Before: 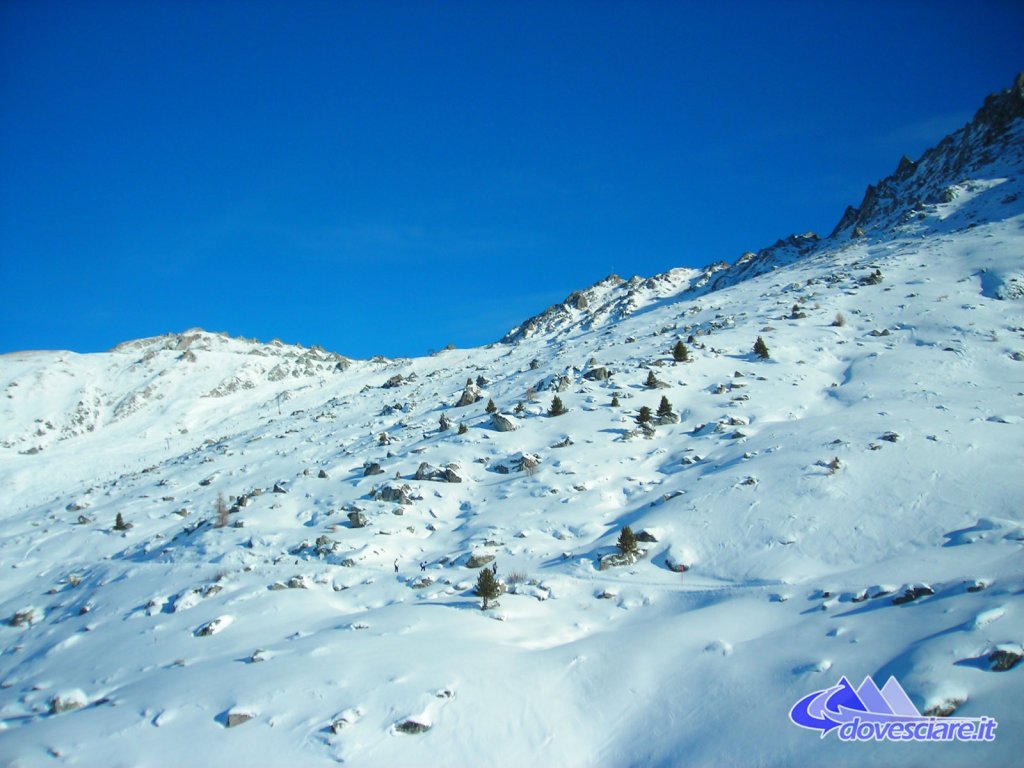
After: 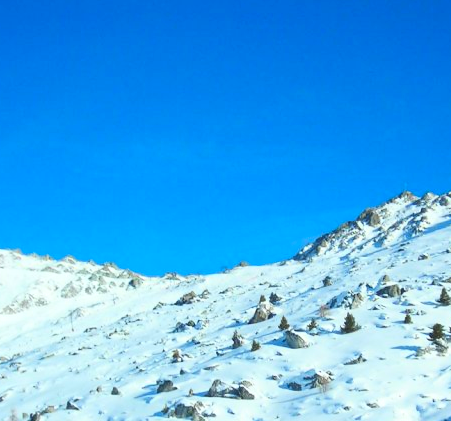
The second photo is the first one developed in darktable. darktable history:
contrast brightness saturation: contrast 0.2, brightness 0.16, saturation 0.22
exposure: black level correction -0.005, exposure 0.054 EV, compensate highlight preservation false
crop: left 20.248%, top 10.86%, right 35.675%, bottom 34.321%
